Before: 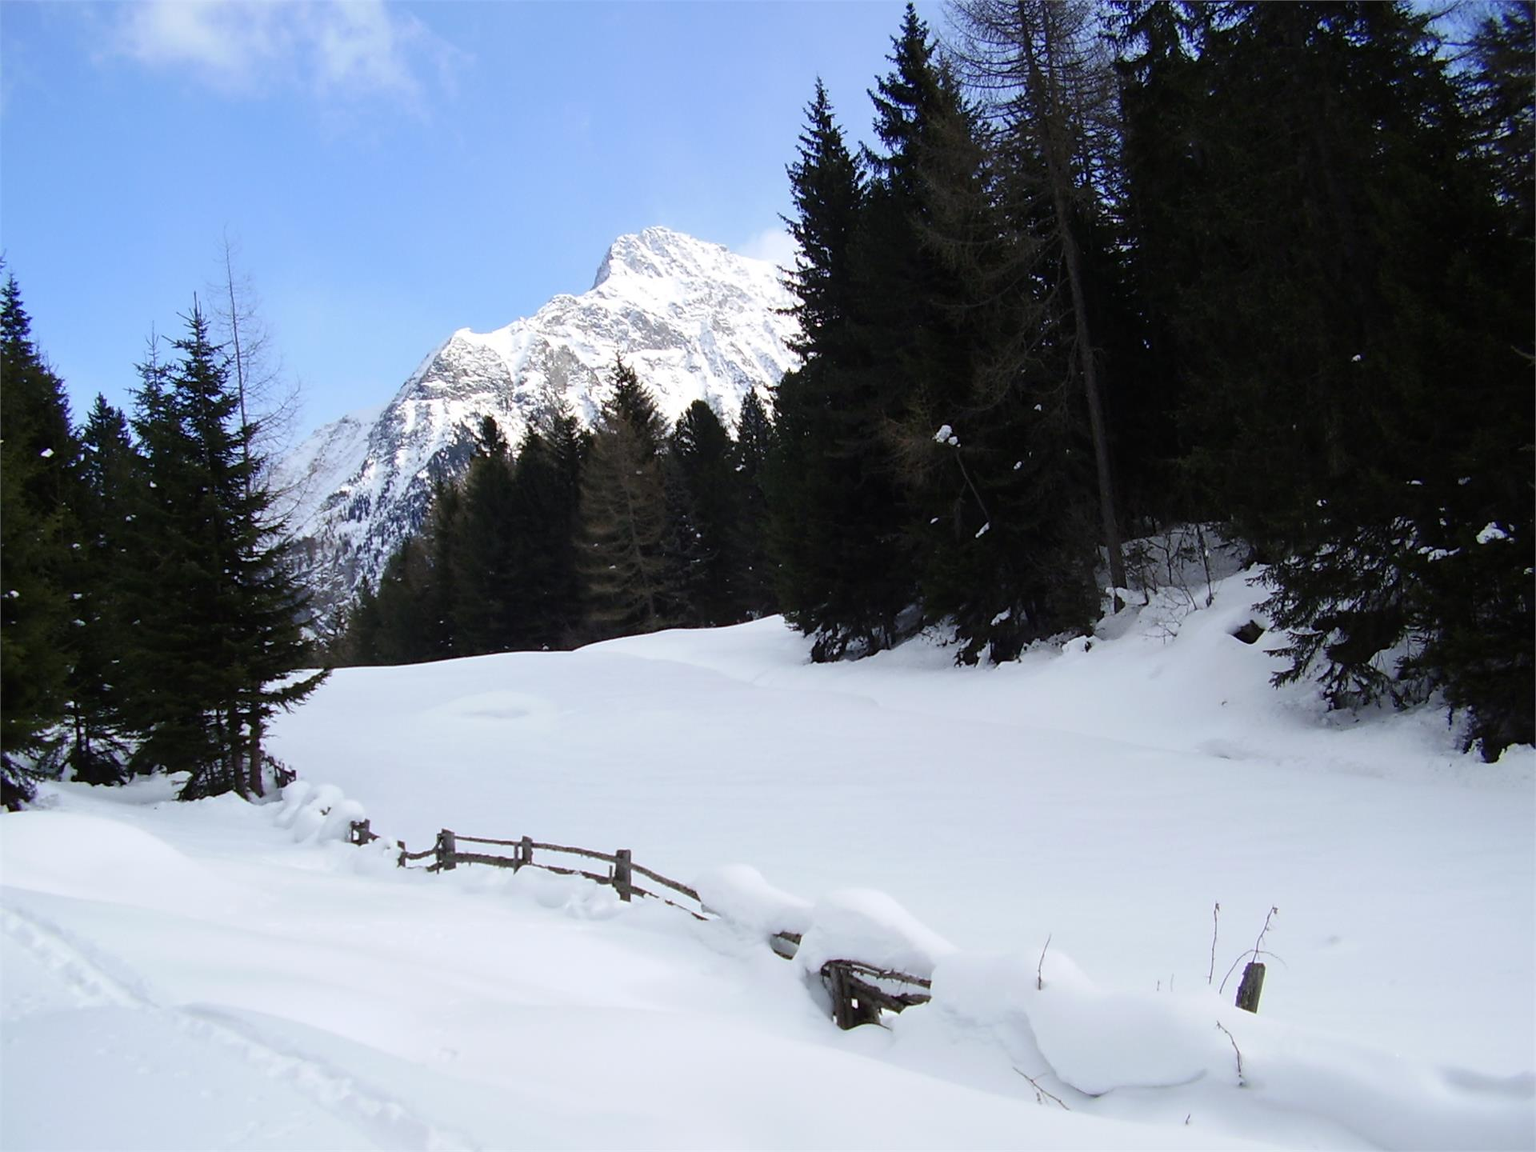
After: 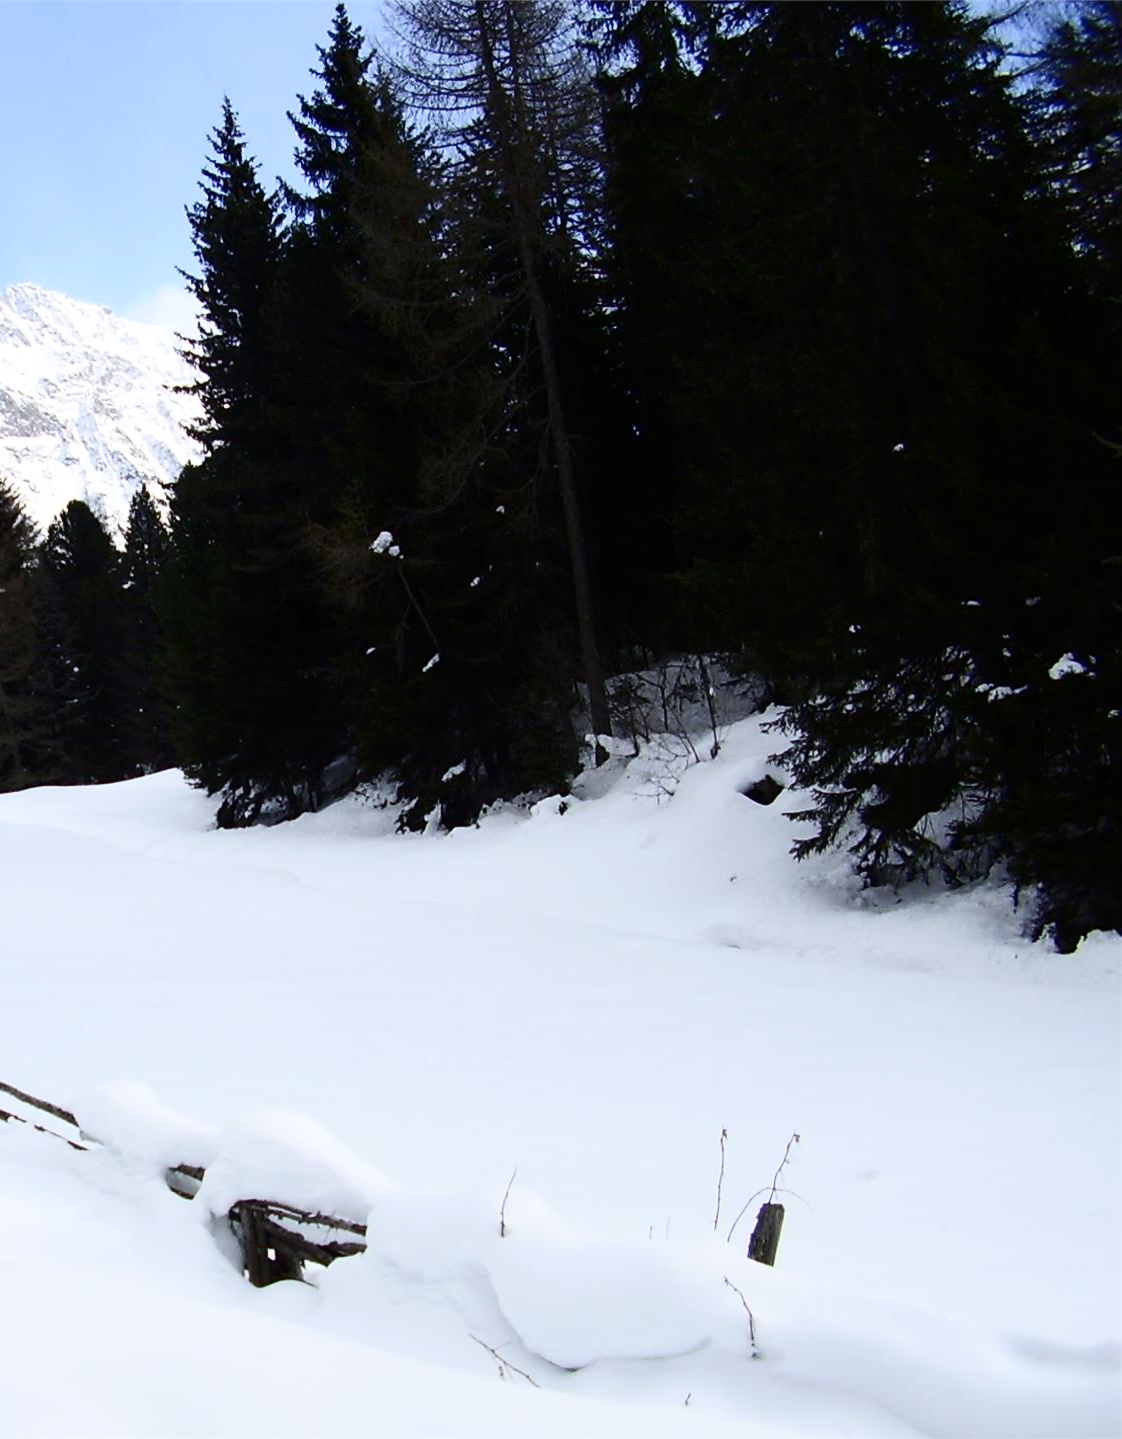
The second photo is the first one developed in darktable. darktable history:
crop: left 41.548%
contrast brightness saturation: contrast 0.276
